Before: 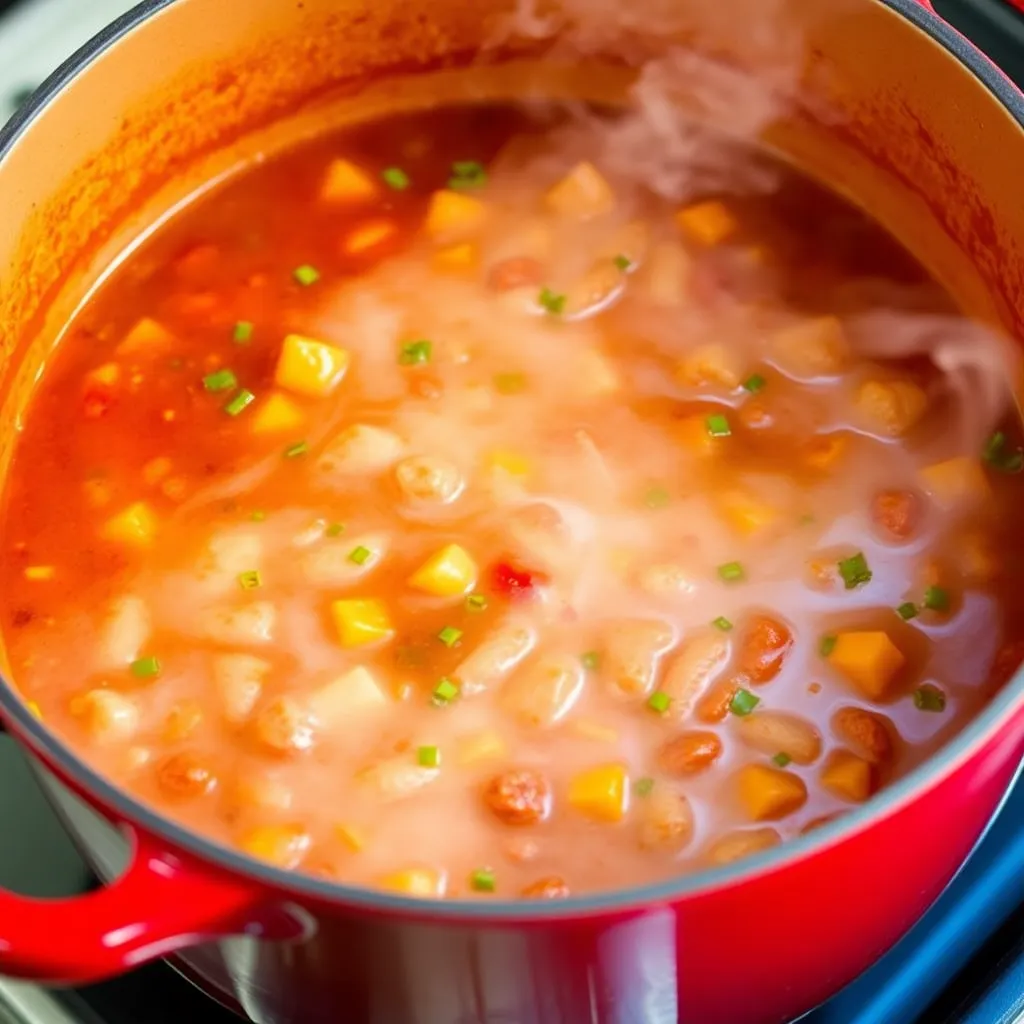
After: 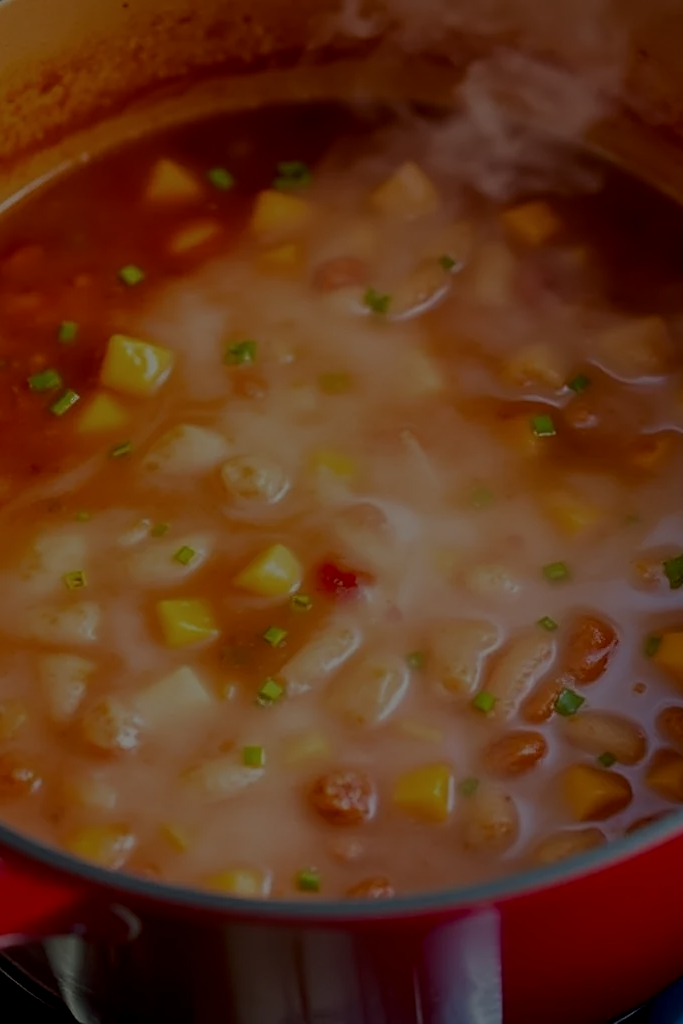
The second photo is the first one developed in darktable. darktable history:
sharpen: on, module defaults
crop: left 17.164%, right 16.103%
local contrast: on, module defaults
exposure: exposure -2.351 EV, compensate exposure bias true, compensate highlight preservation false
